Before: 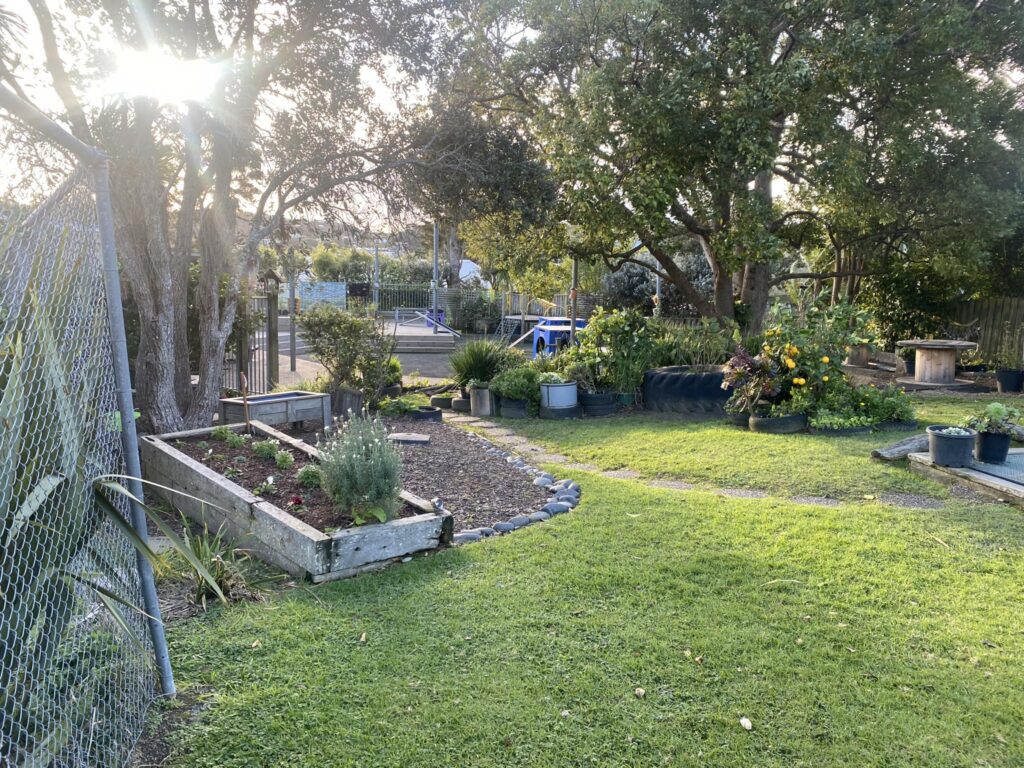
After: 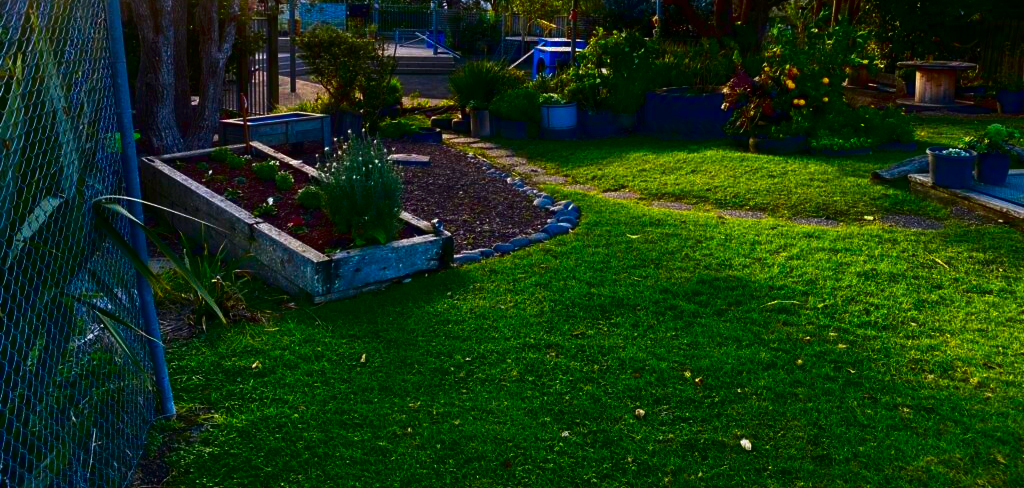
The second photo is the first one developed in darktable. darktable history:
crop and rotate: top 36.435%
contrast brightness saturation: brightness -1, saturation 1
